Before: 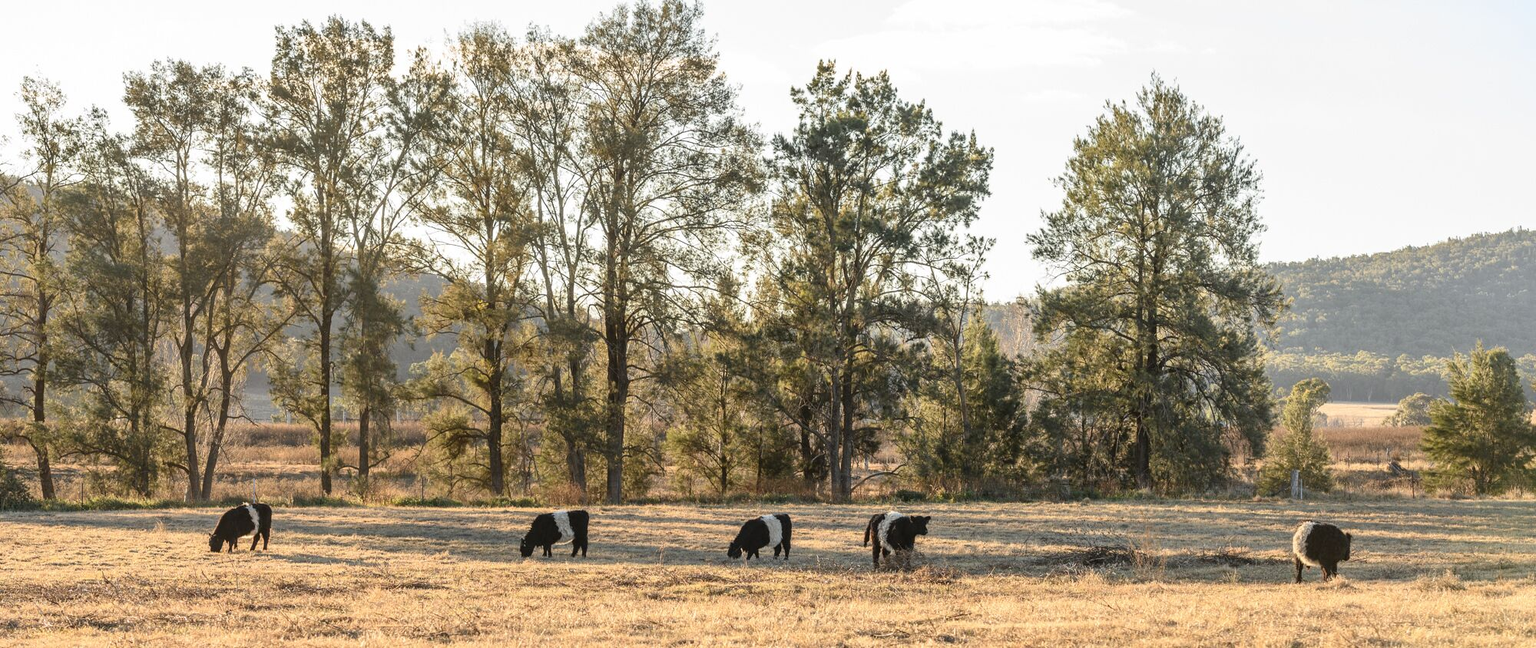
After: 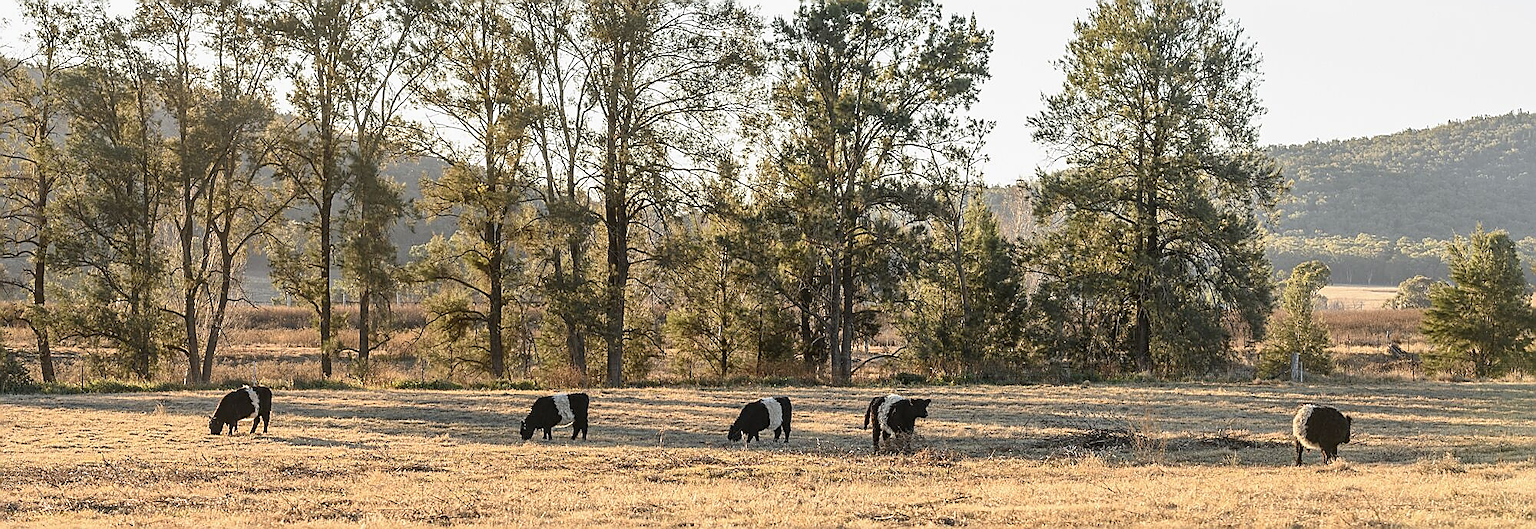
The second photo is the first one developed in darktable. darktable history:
exposure: exposure -0.067 EV, compensate highlight preservation false
sharpen: radius 1.367, amount 1.255, threshold 0.652
crop and rotate: top 18.174%
